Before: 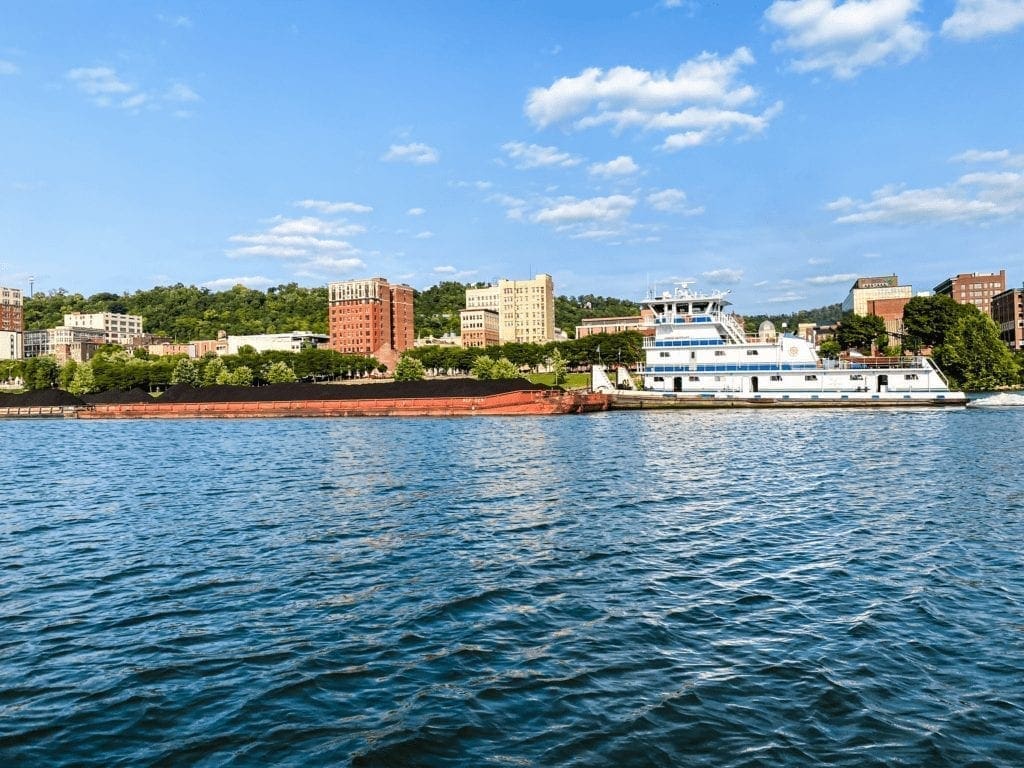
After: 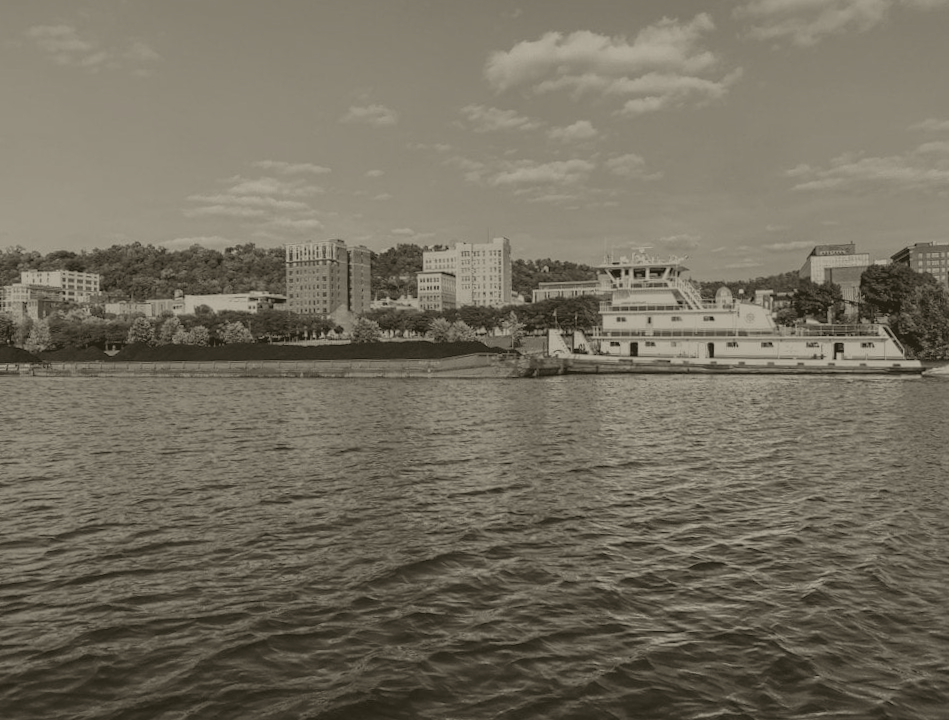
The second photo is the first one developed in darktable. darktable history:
colorize: hue 41.44°, saturation 22%, source mix 60%, lightness 10.61%
crop and rotate: angle -1.96°, left 3.097%, top 4.154%, right 1.586%, bottom 0.529%
rotate and perspective: rotation -1.24°, automatic cropping off
